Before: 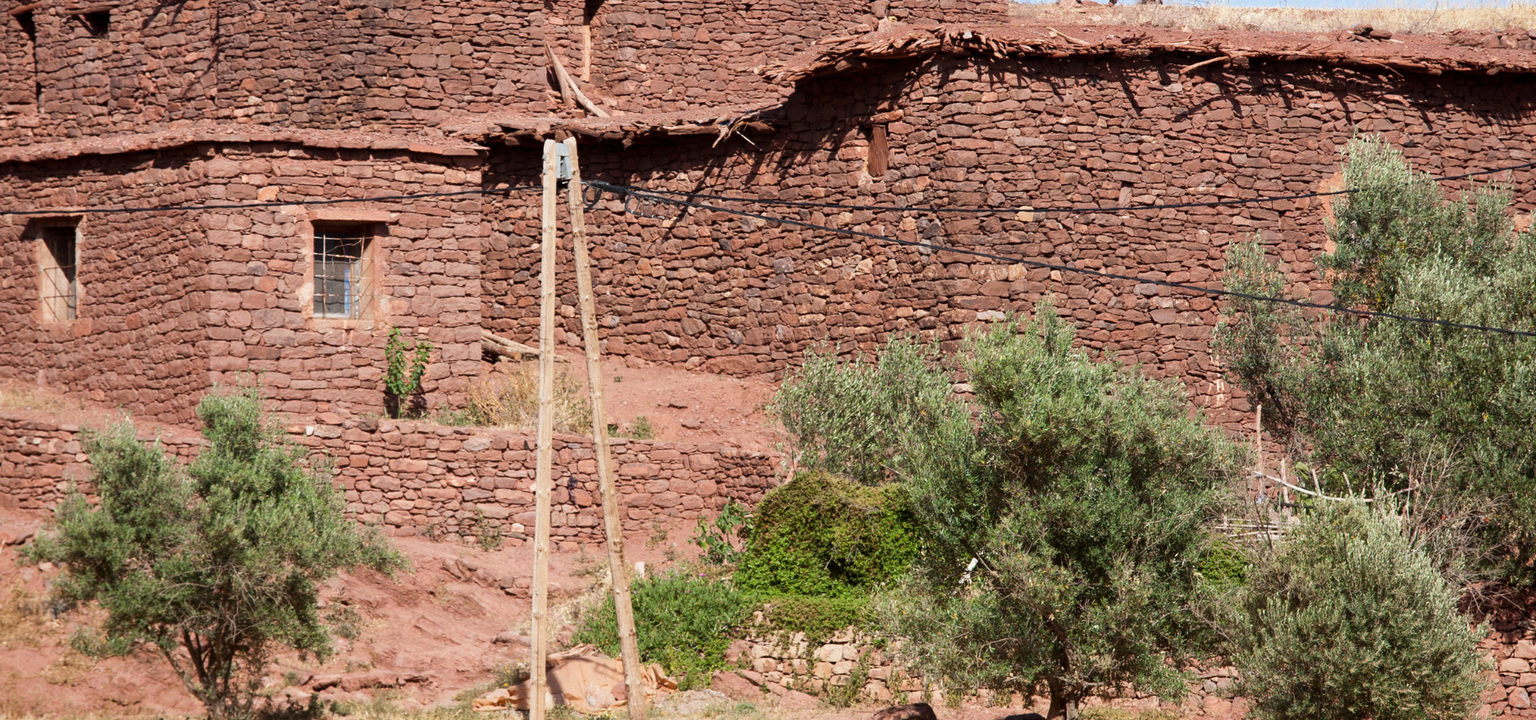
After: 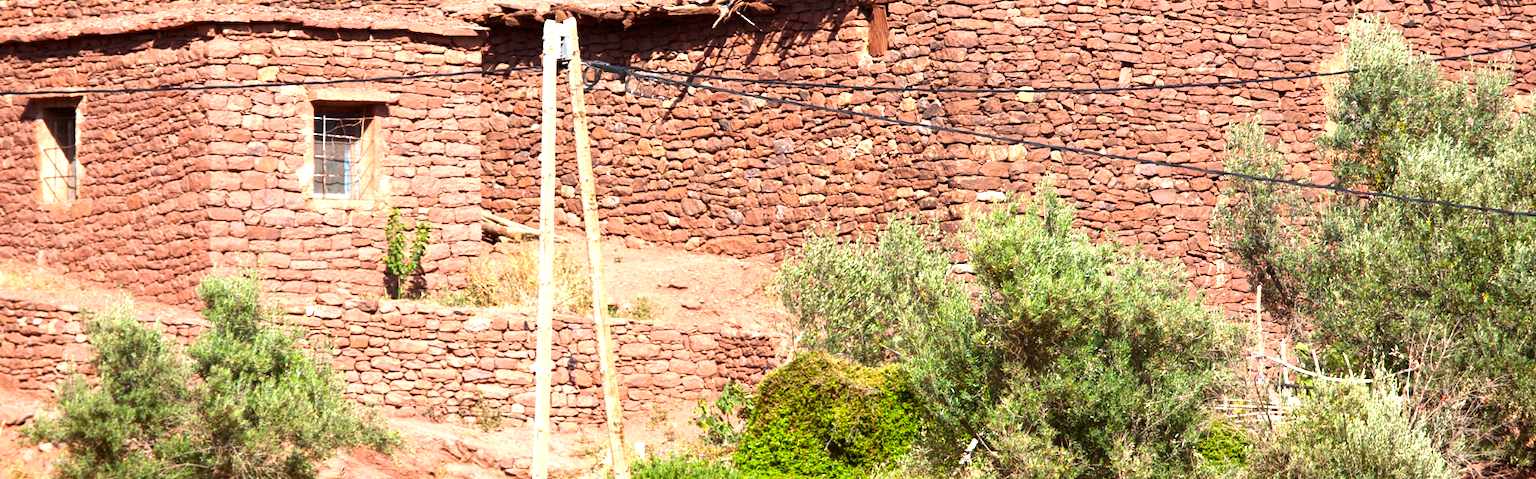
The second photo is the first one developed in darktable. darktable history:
color balance: output saturation 120%
exposure: black level correction 0, exposure 1.1 EV, compensate exposure bias true, compensate highlight preservation false
crop: top 16.727%, bottom 16.727%
